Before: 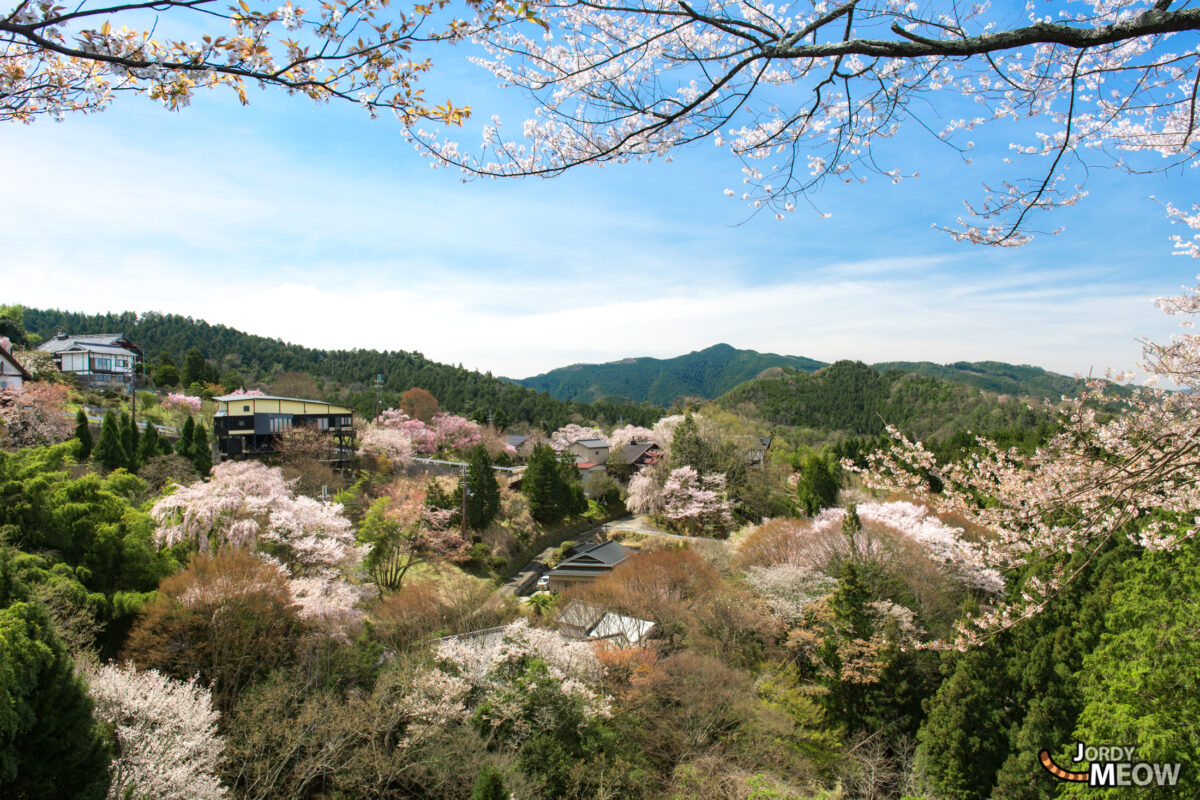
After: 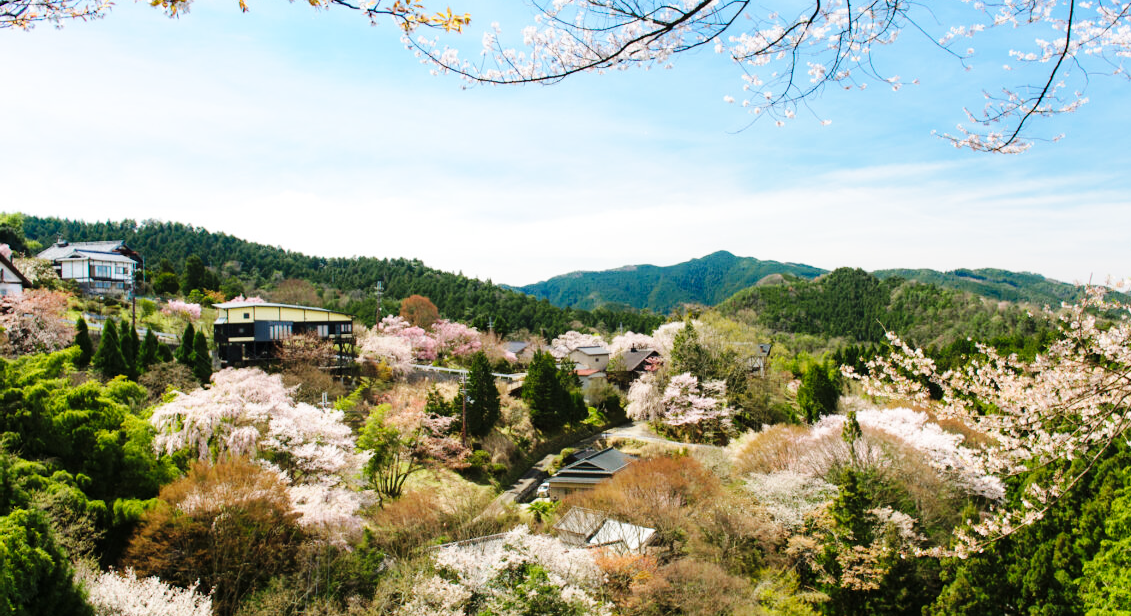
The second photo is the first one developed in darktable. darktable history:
crop and rotate: angle 0.03°, top 11.643%, right 5.651%, bottom 11.189%
base curve: curves: ch0 [(0, 0) (0.036, 0.025) (0.121, 0.166) (0.206, 0.329) (0.605, 0.79) (1, 1)], preserve colors none
